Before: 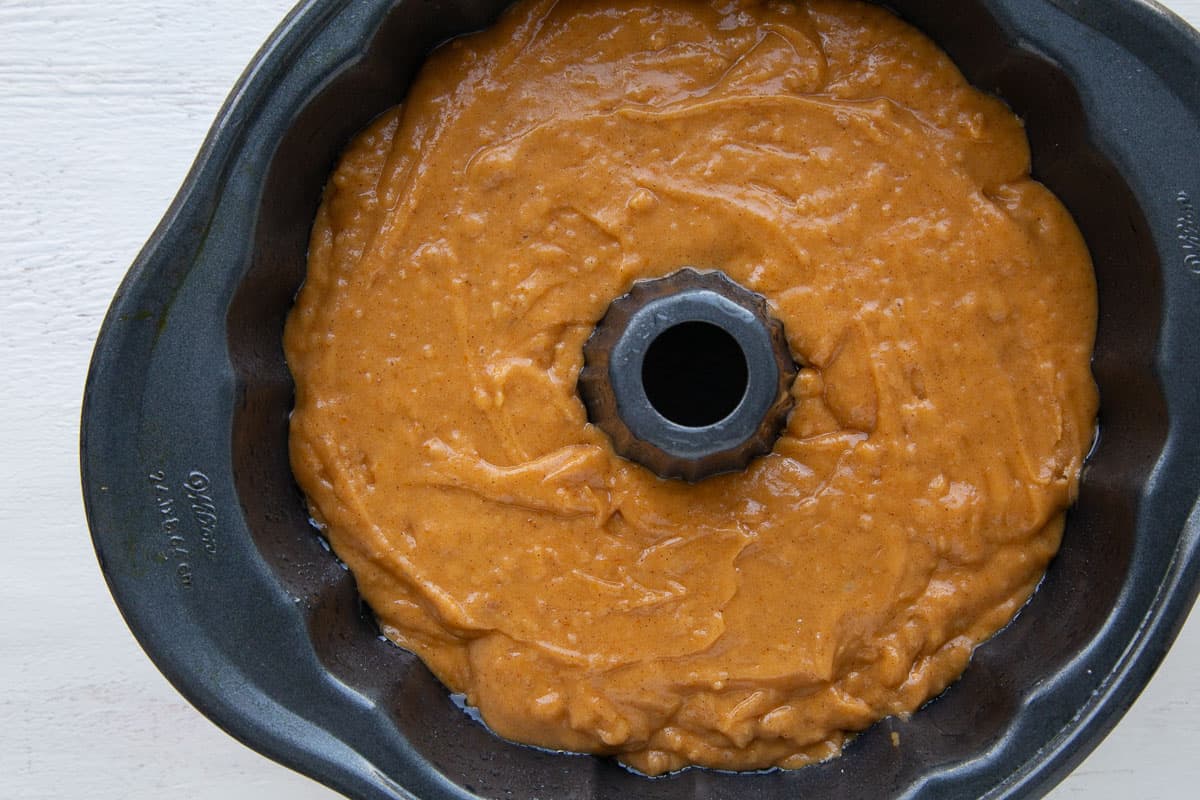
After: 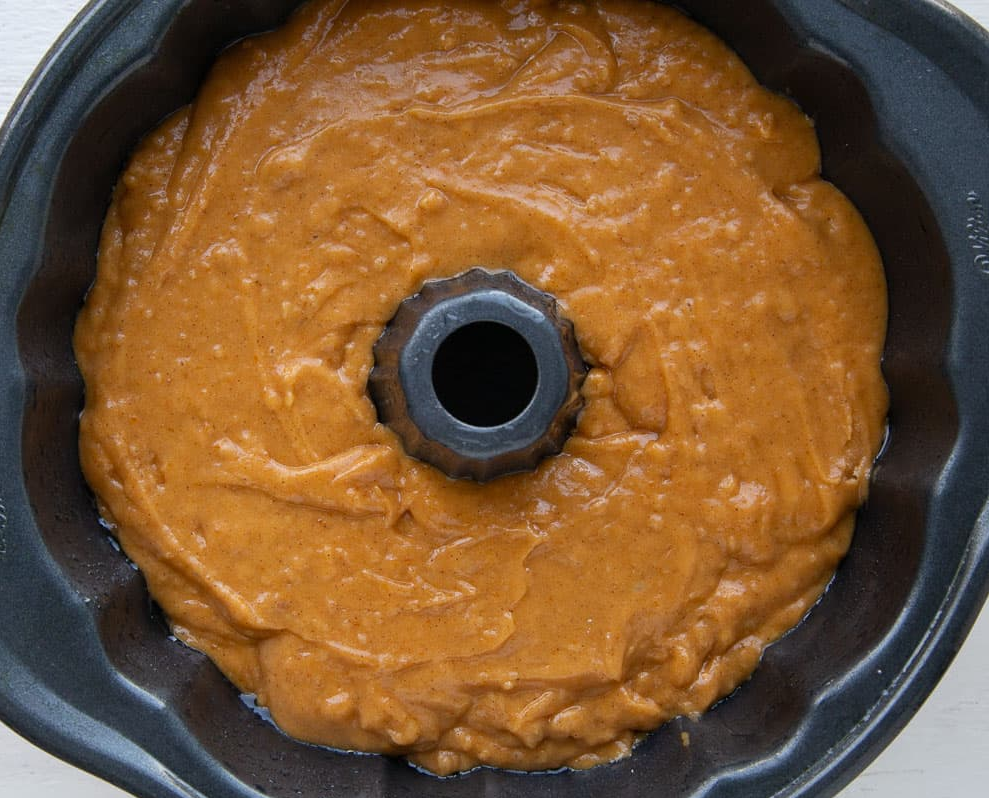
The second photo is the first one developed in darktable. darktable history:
crop: left 17.545%, bottom 0.042%
